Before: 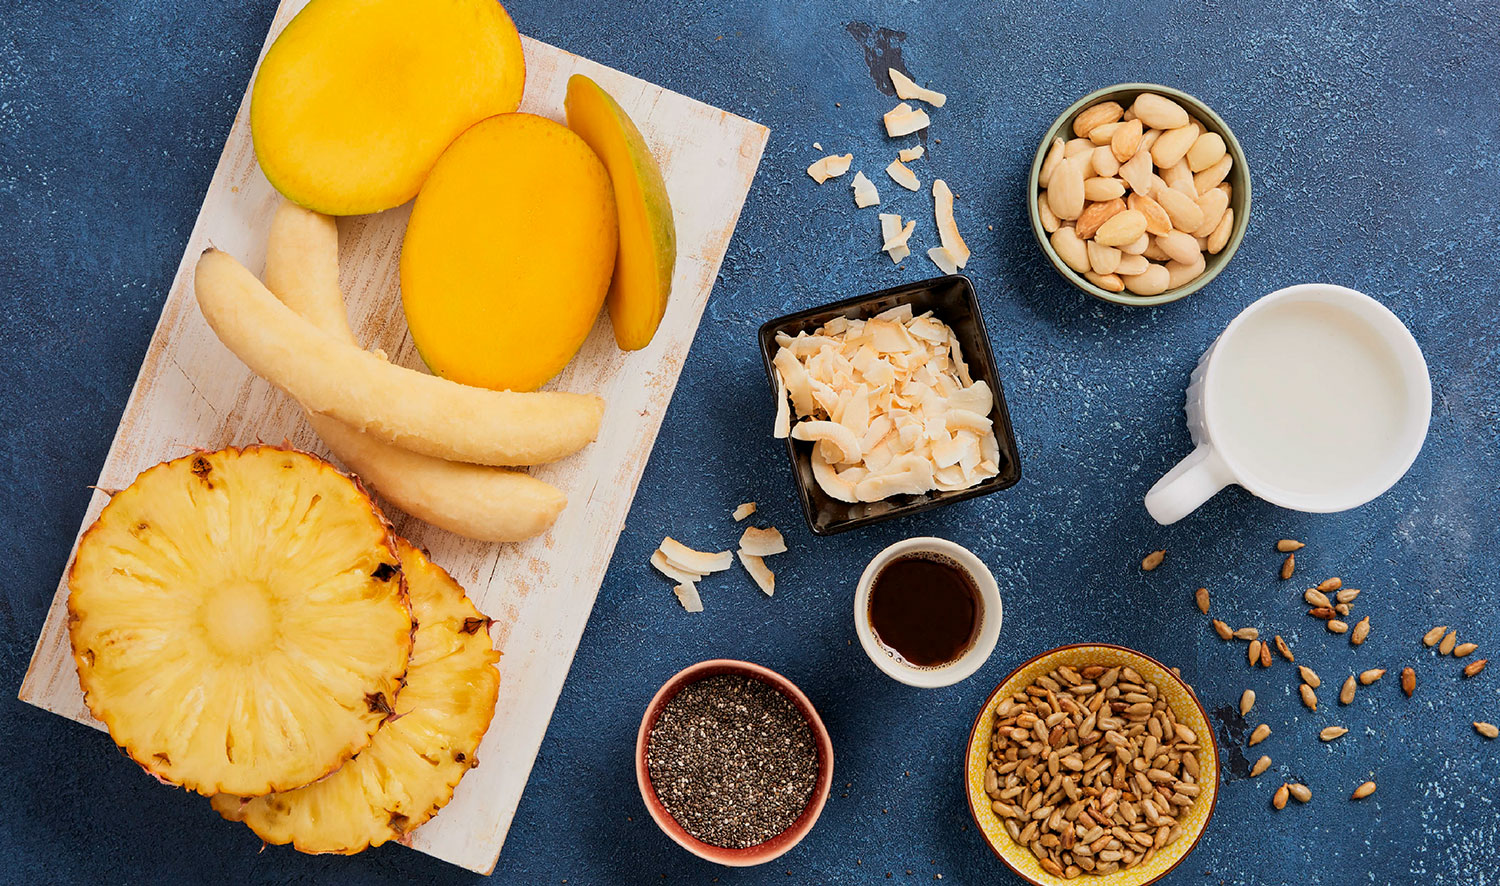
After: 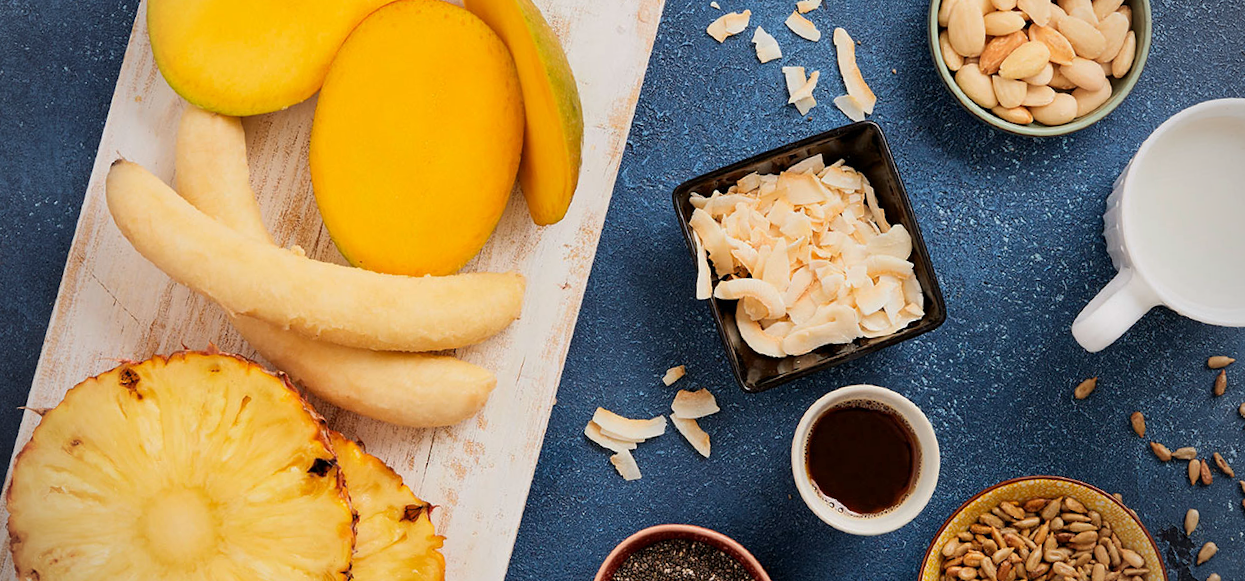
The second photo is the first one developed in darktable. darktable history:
crop and rotate: left 2.425%, top 11.305%, right 9.6%, bottom 15.08%
rotate and perspective: rotation -5°, crop left 0.05, crop right 0.952, crop top 0.11, crop bottom 0.89
vignetting: on, module defaults
